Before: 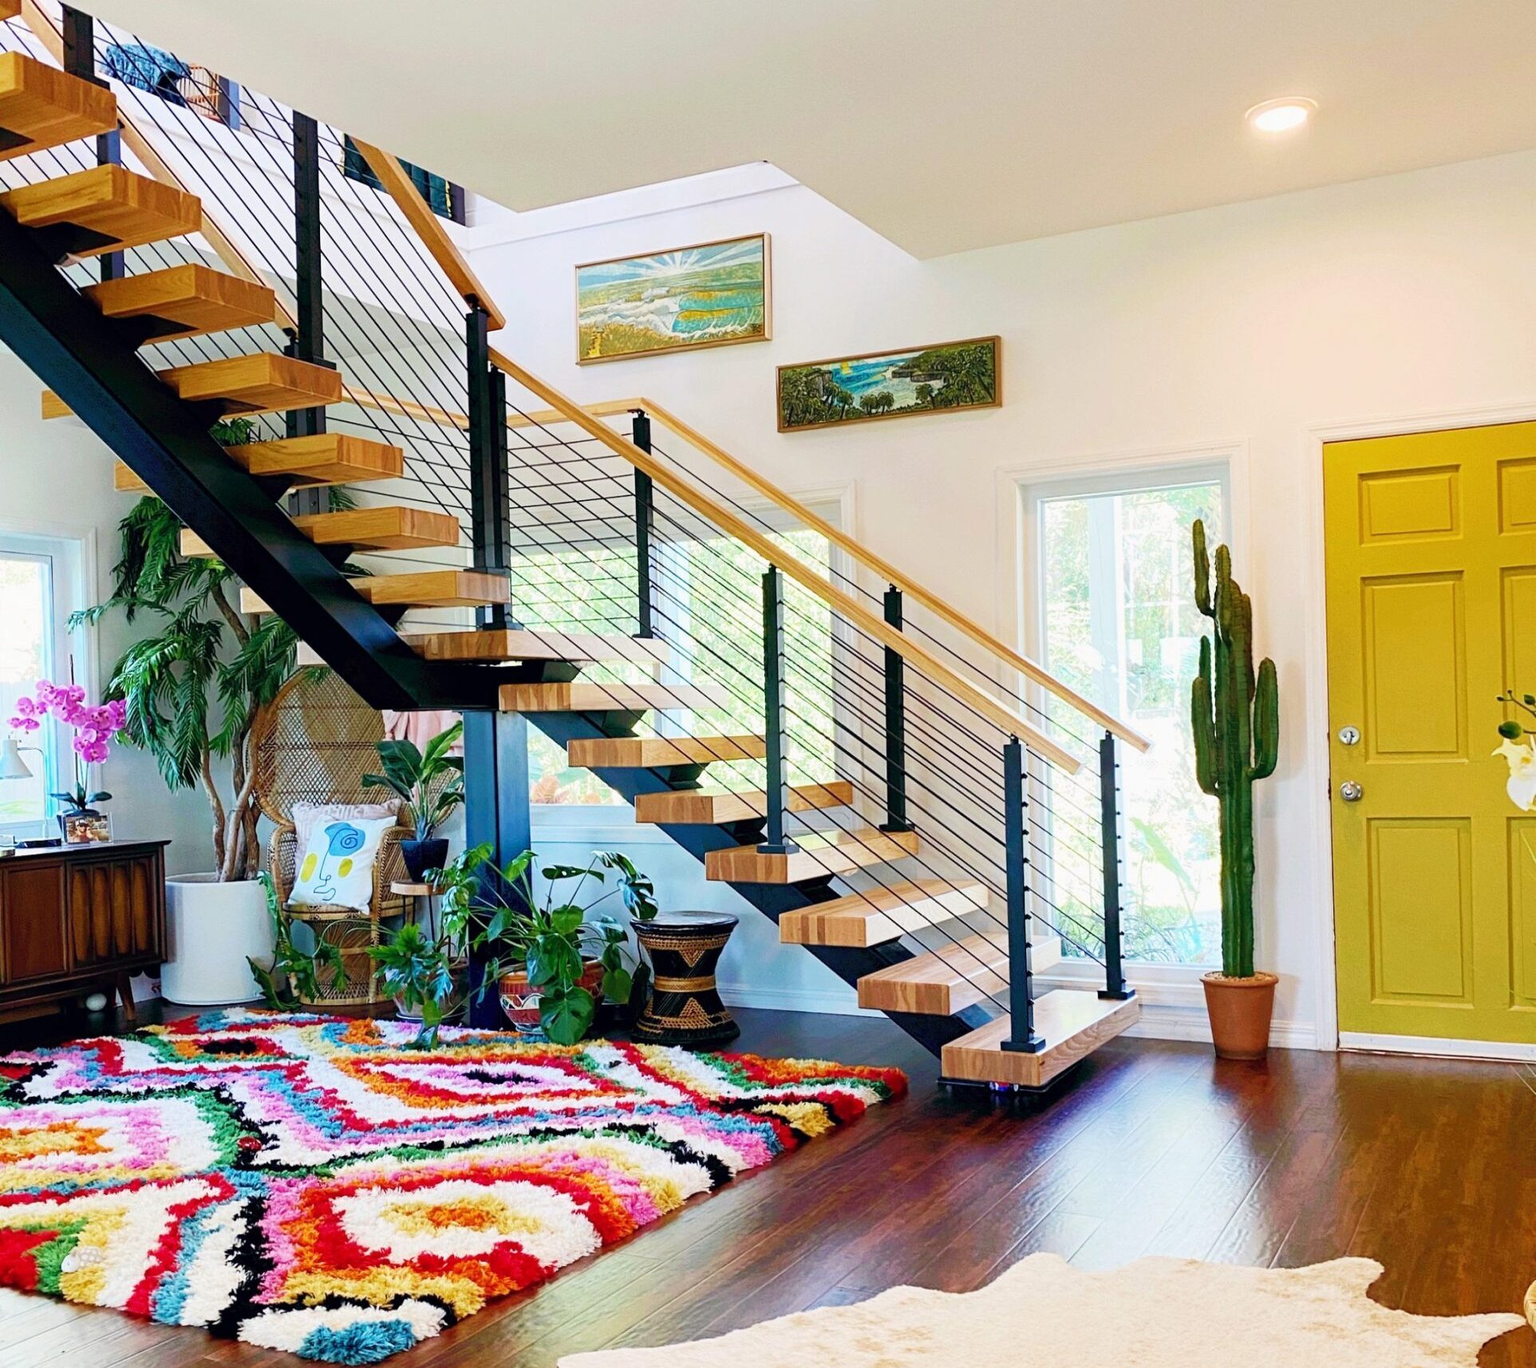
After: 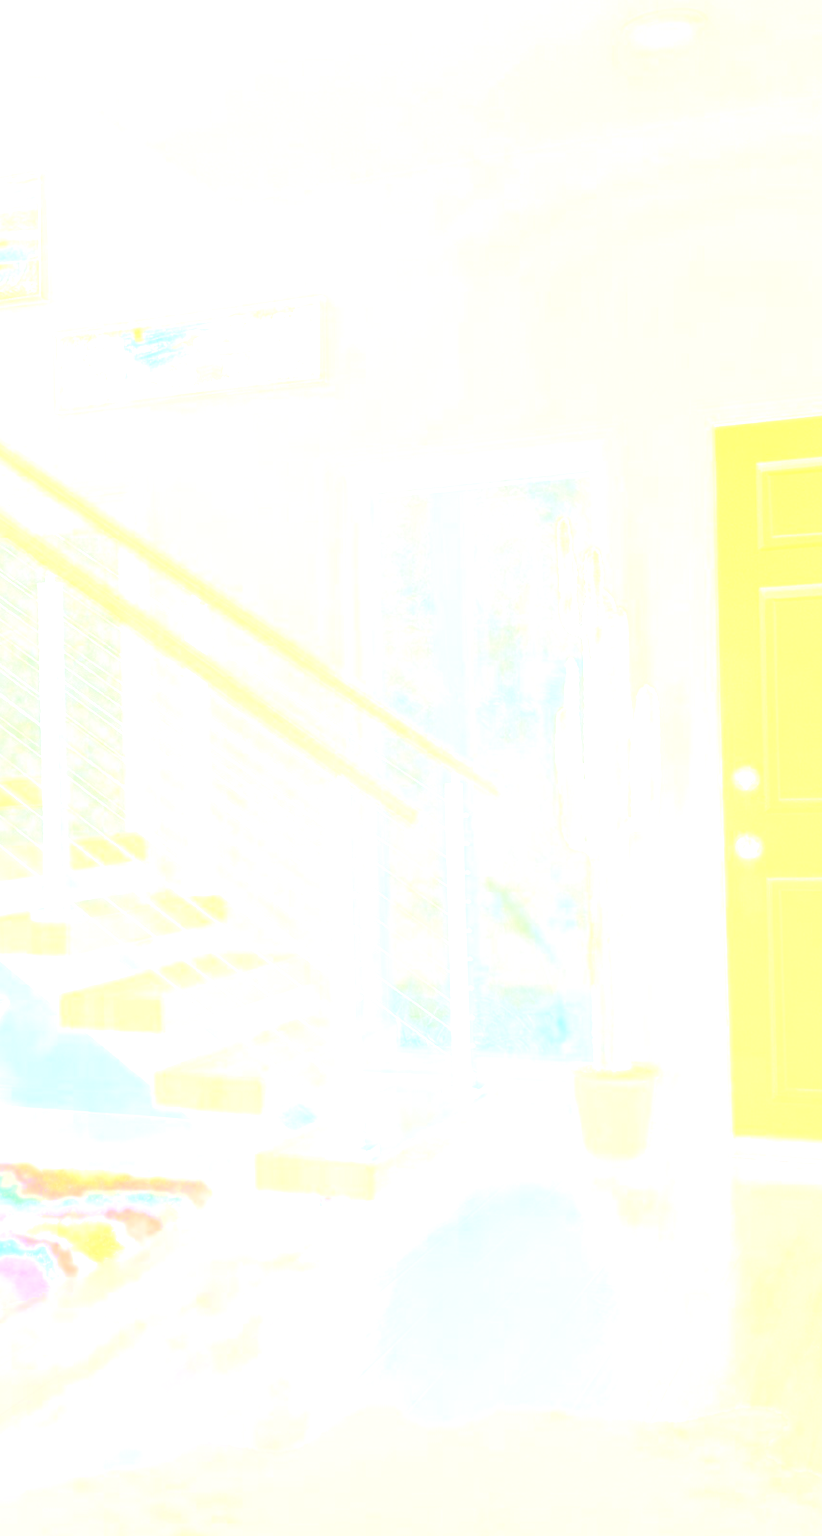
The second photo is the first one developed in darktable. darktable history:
crop: left 47.628%, top 6.643%, right 7.874%
bloom: size 85%, threshold 5%, strength 85%
